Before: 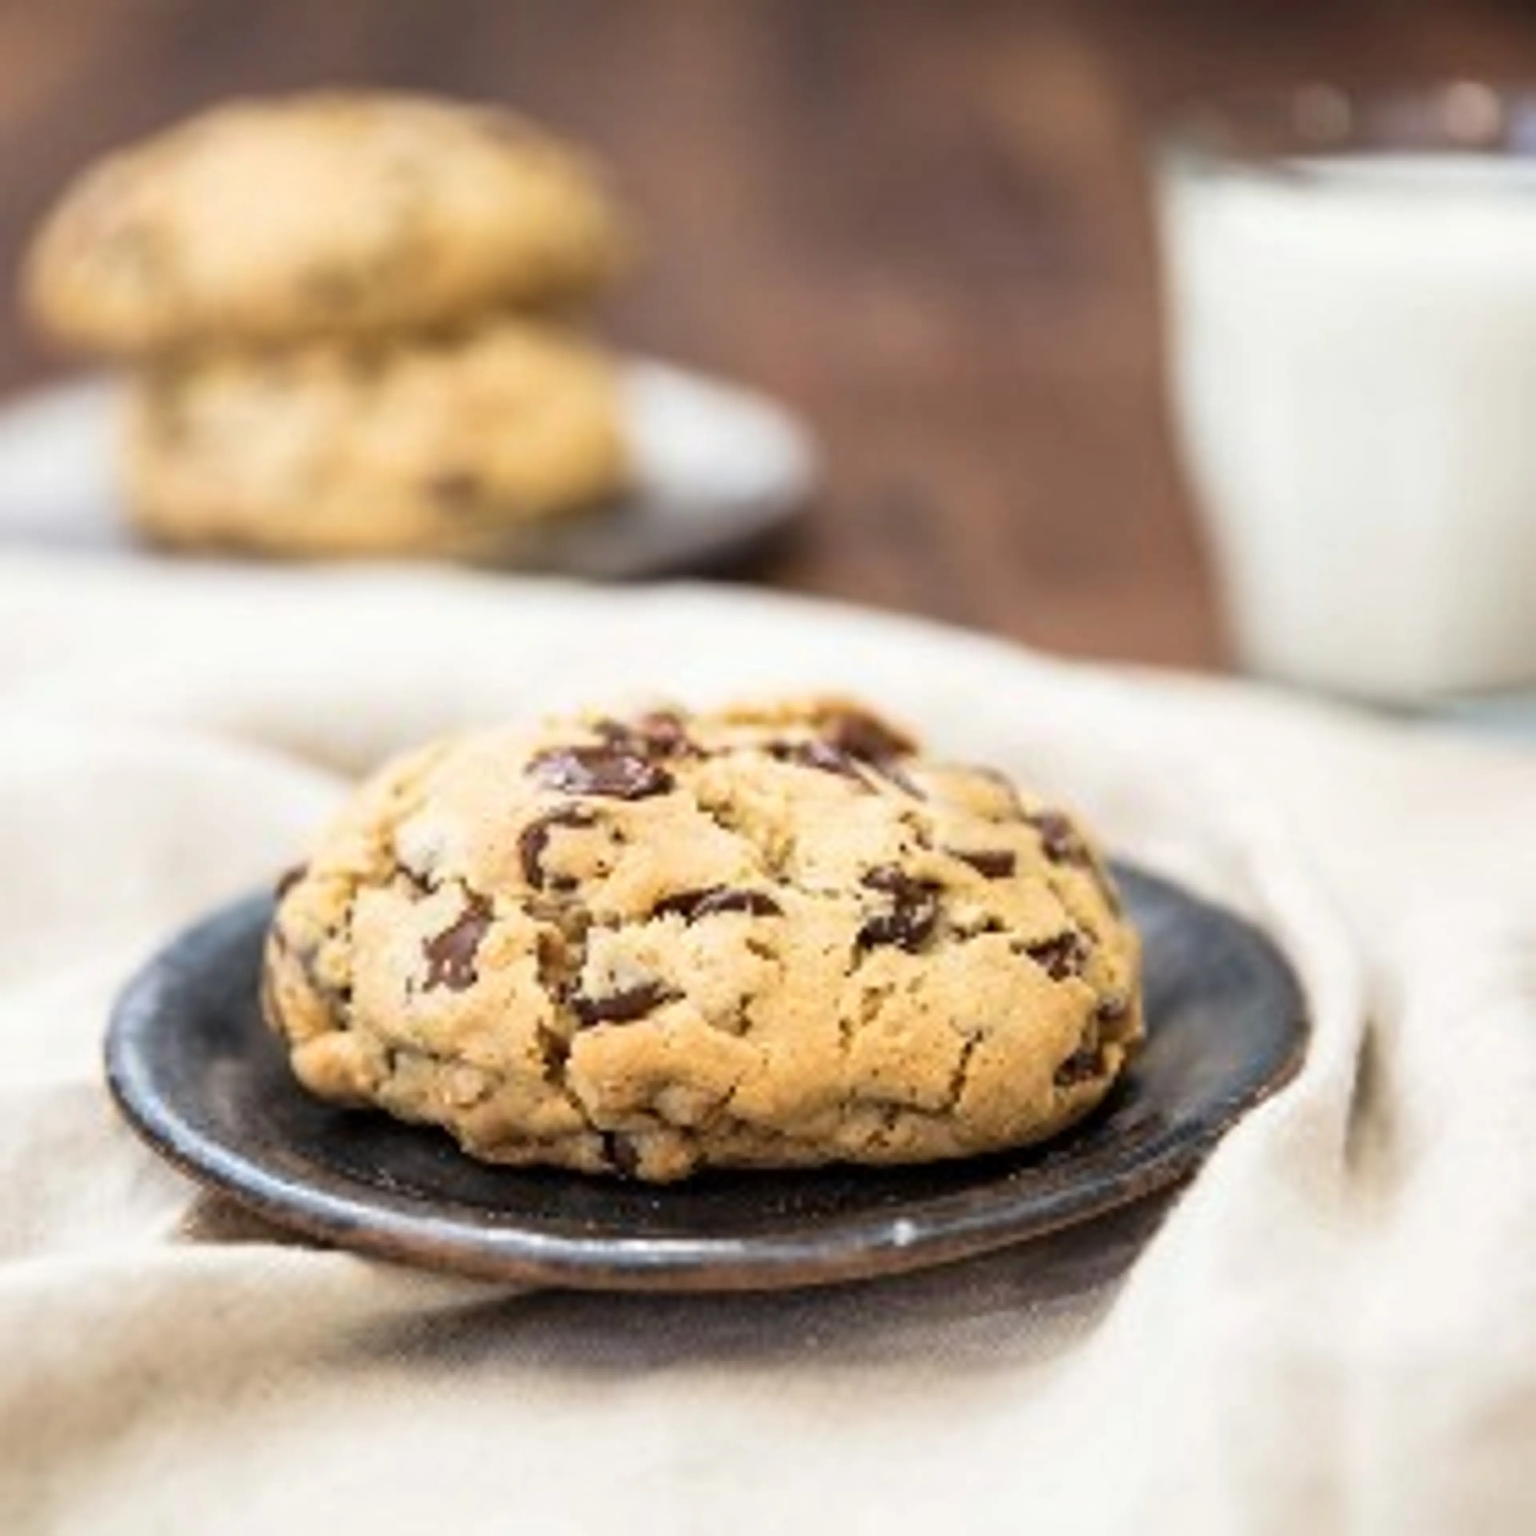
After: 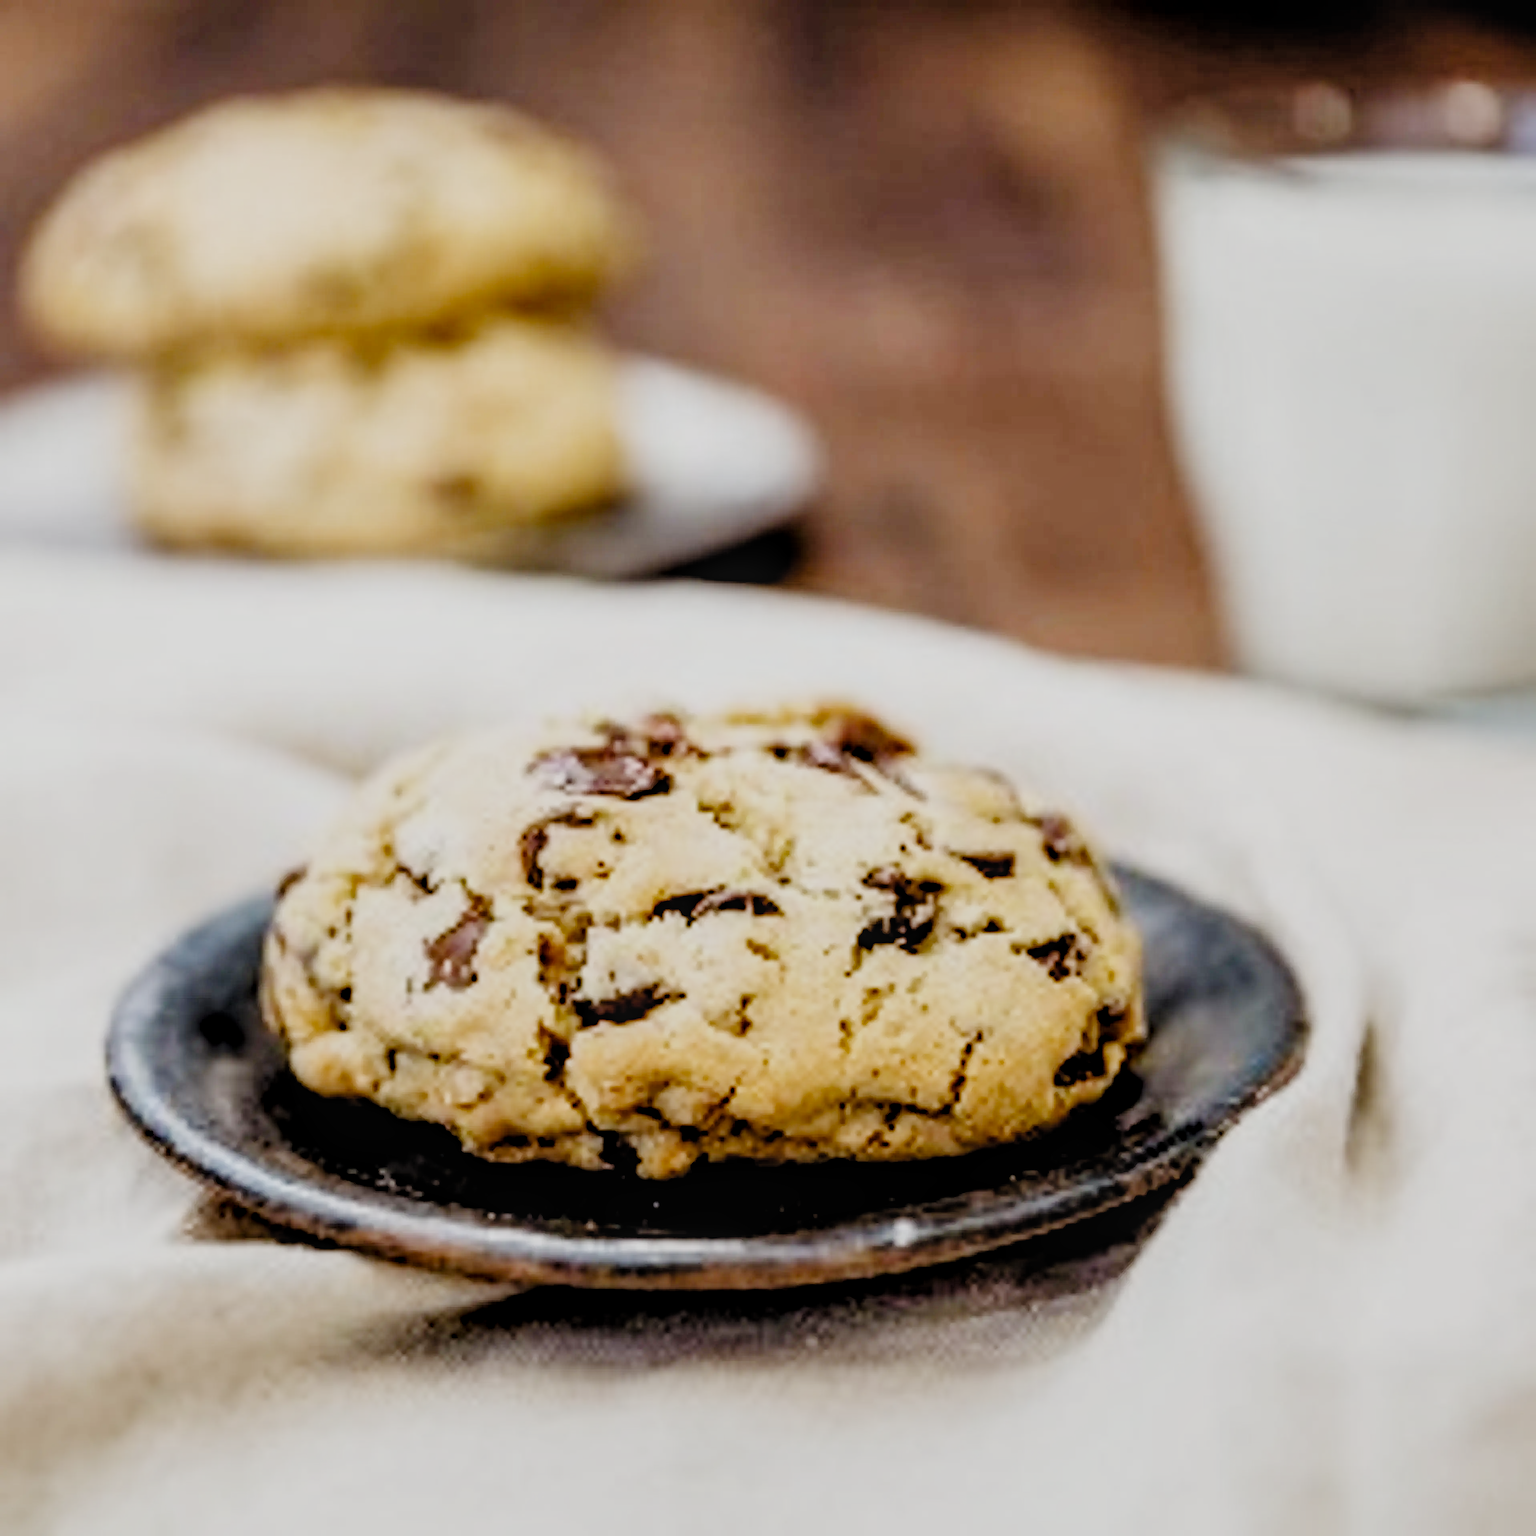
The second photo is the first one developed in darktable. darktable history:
filmic rgb: black relative exposure -2.85 EV, white relative exposure 4.56 EV, hardness 1.77, contrast 1.25, preserve chrominance no, color science v5 (2021)
sharpen: on, module defaults
local contrast: on, module defaults
